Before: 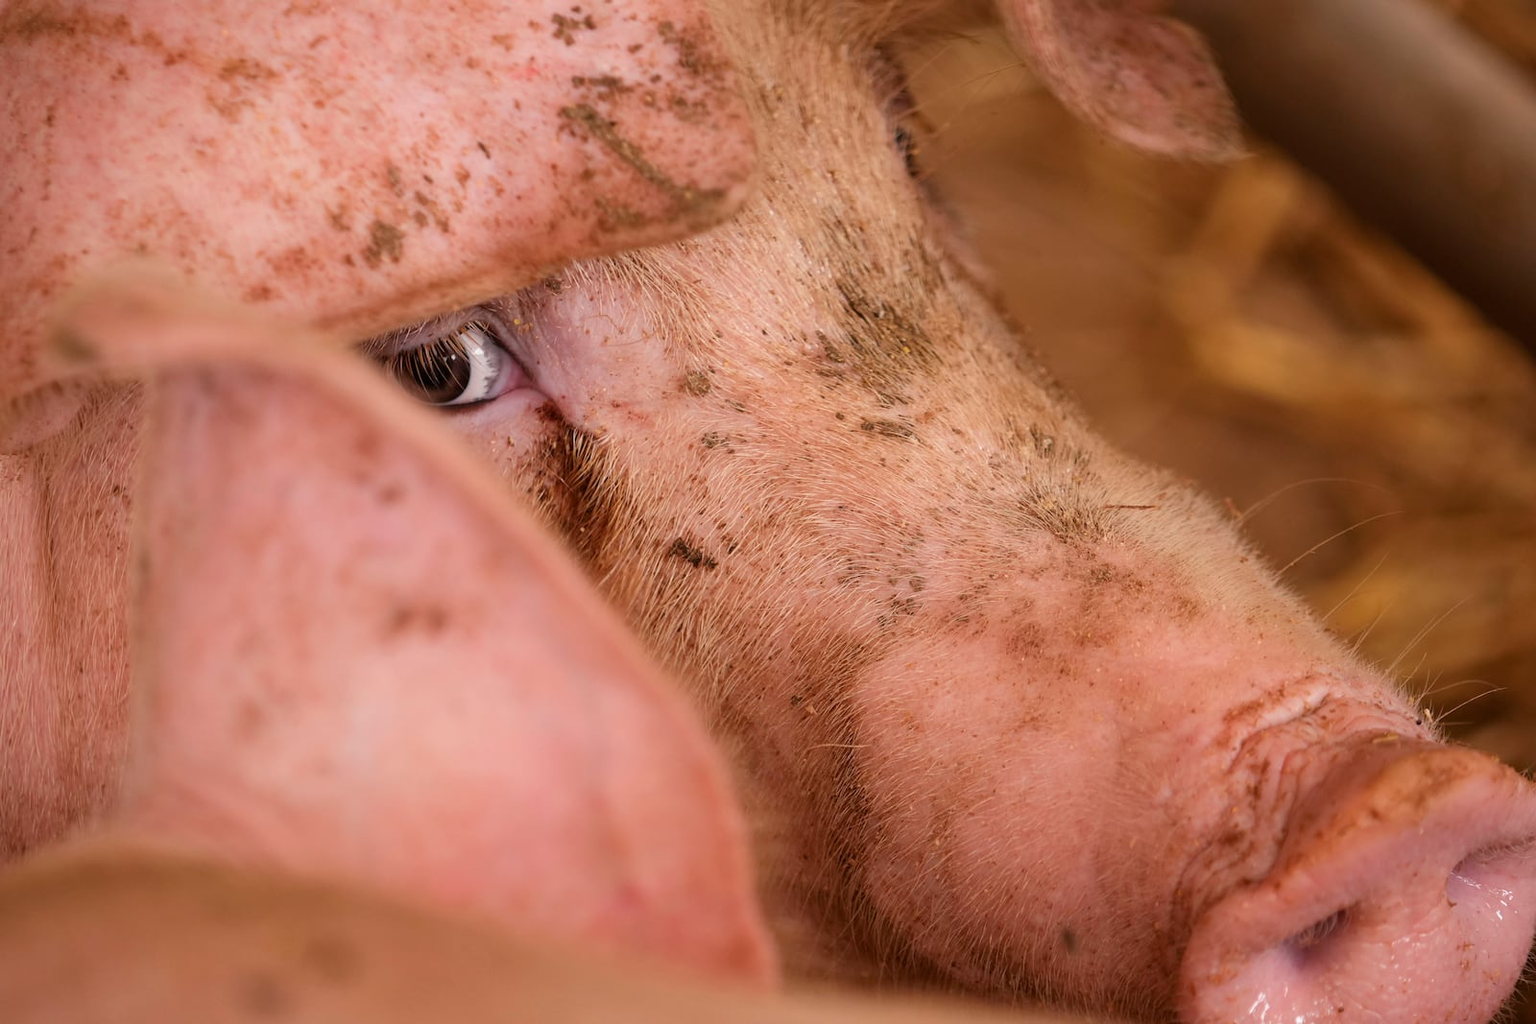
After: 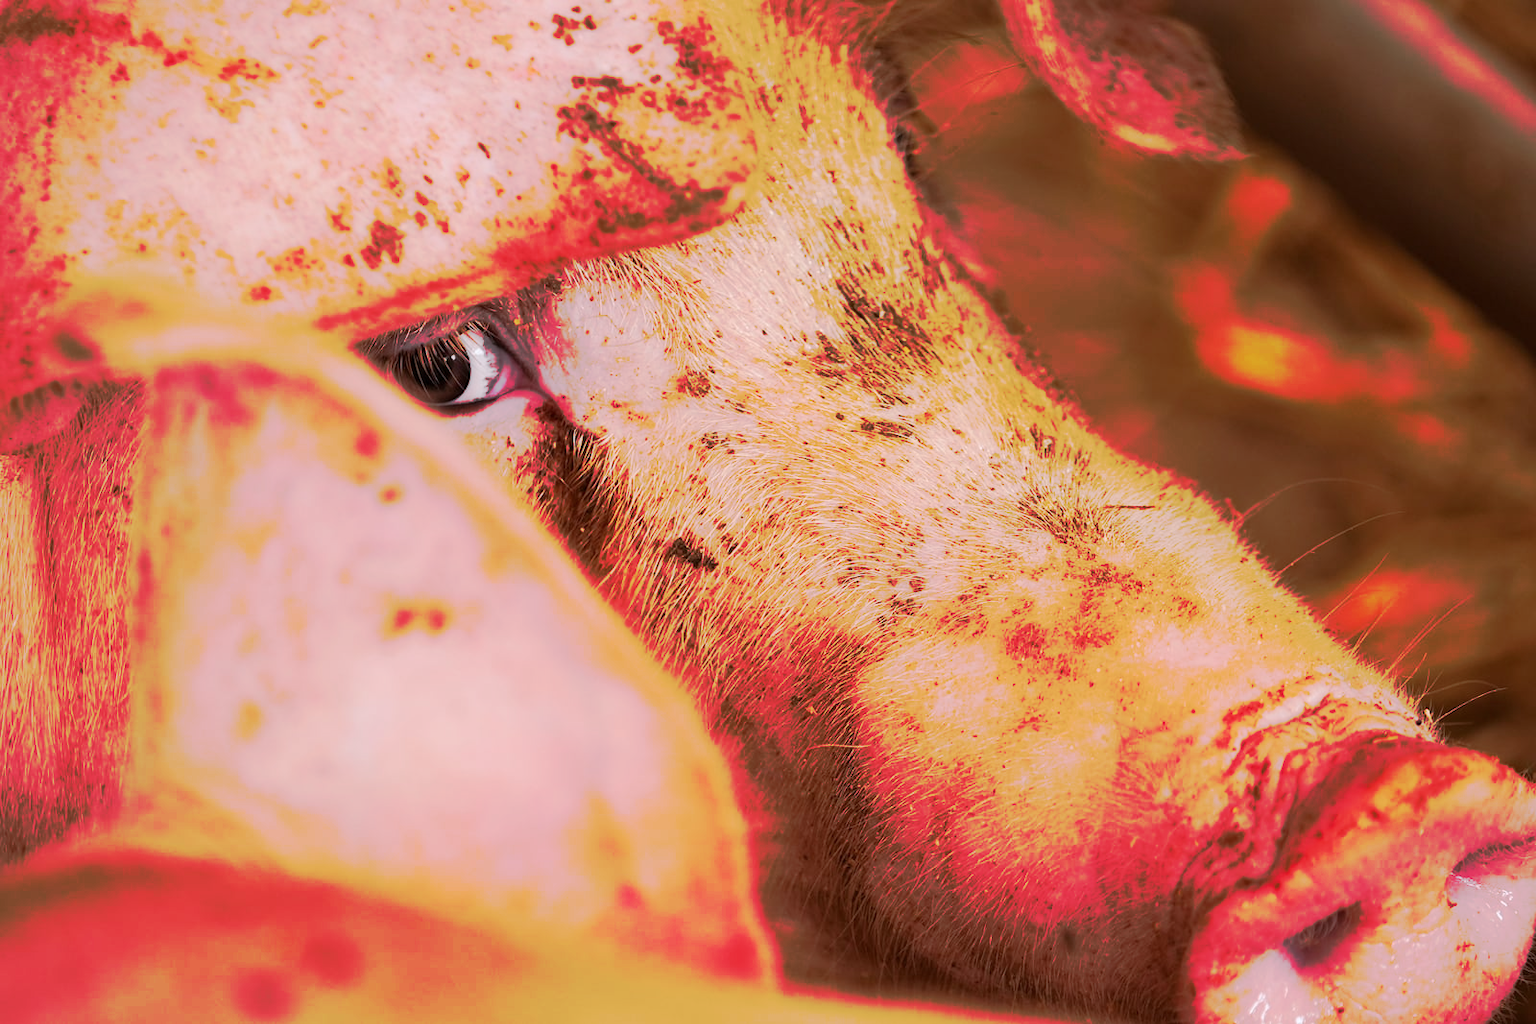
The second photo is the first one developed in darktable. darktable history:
color correction: highlights a* -0.094, highlights b* -5.23, shadows a* -0.133, shadows b* -0.128
tone curve: curves: ch0 [(0, 0) (0.003, 0.003) (0.011, 0.01) (0.025, 0.023) (0.044, 0.042) (0.069, 0.065) (0.1, 0.094) (0.136, 0.128) (0.177, 0.167) (0.224, 0.211) (0.277, 0.261) (0.335, 0.316) (0.399, 0.376) (0.468, 0.441) (0.543, 0.685) (0.623, 0.741) (0.709, 0.8) (0.801, 0.863) (0.898, 0.929) (1, 1)], preserve colors none
